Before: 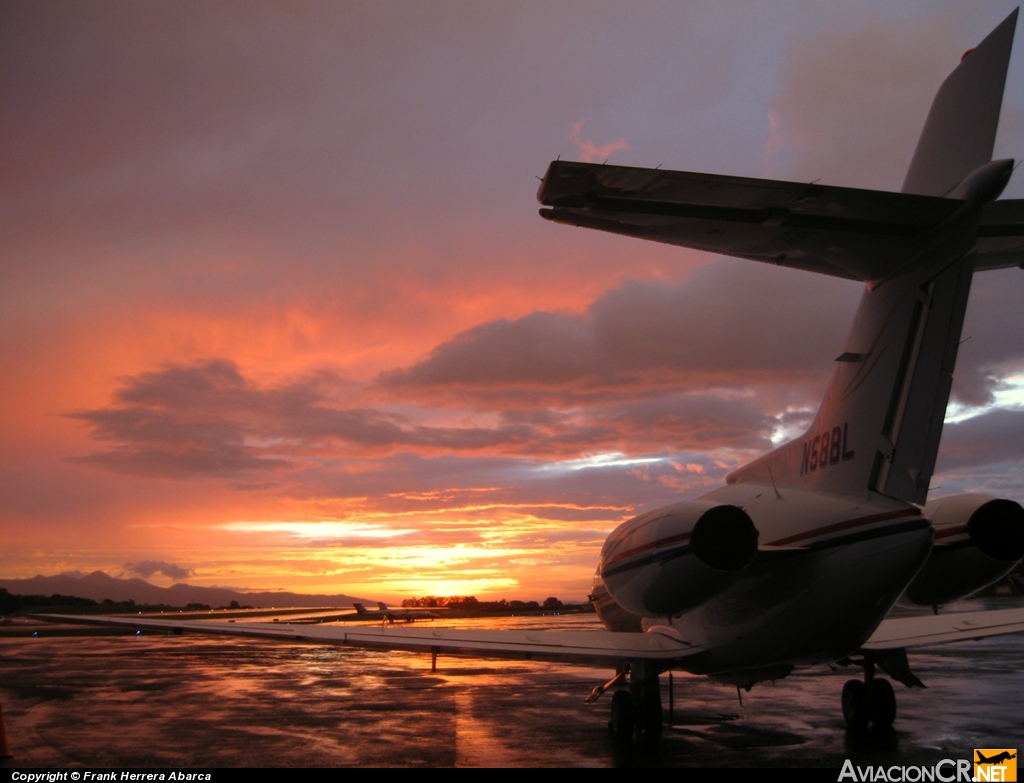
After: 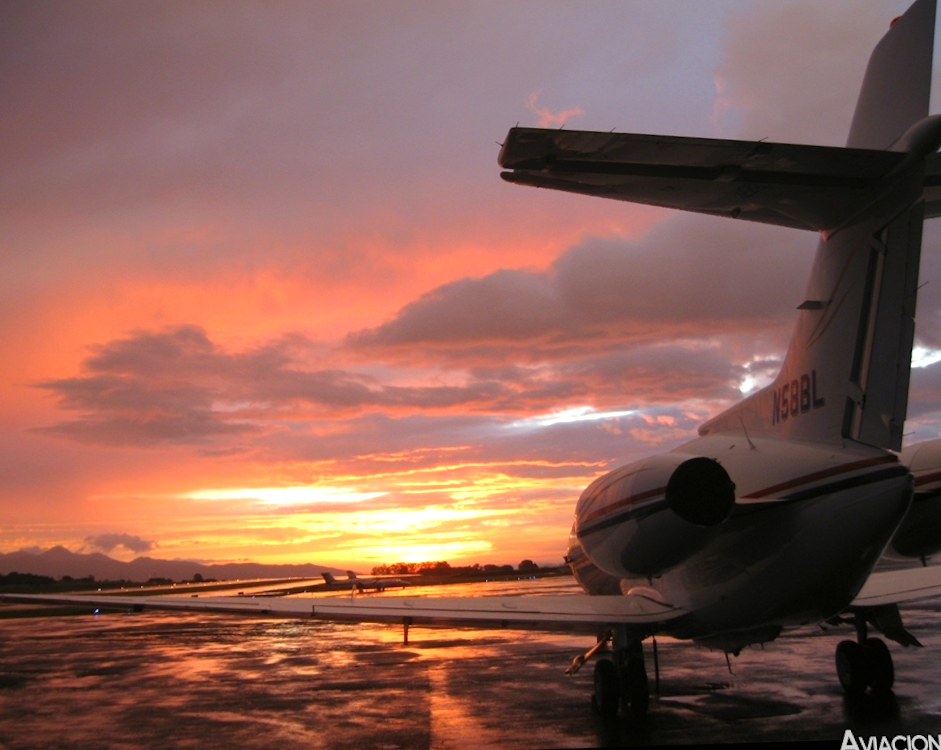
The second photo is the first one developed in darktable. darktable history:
exposure: black level correction 0, exposure 0.5 EV, compensate exposure bias true, compensate highlight preservation false
crop and rotate: left 0.614%, top 0.179%, bottom 0.309%
rotate and perspective: rotation -1.68°, lens shift (vertical) -0.146, crop left 0.049, crop right 0.912, crop top 0.032, crop bottom 0.96
